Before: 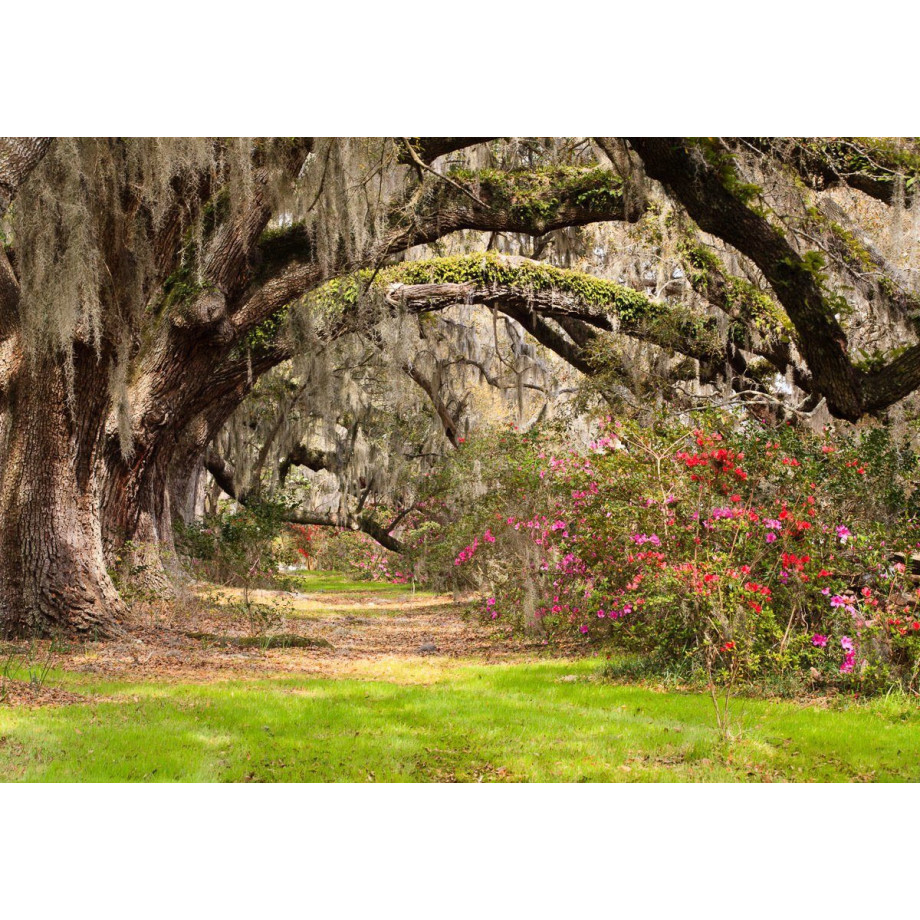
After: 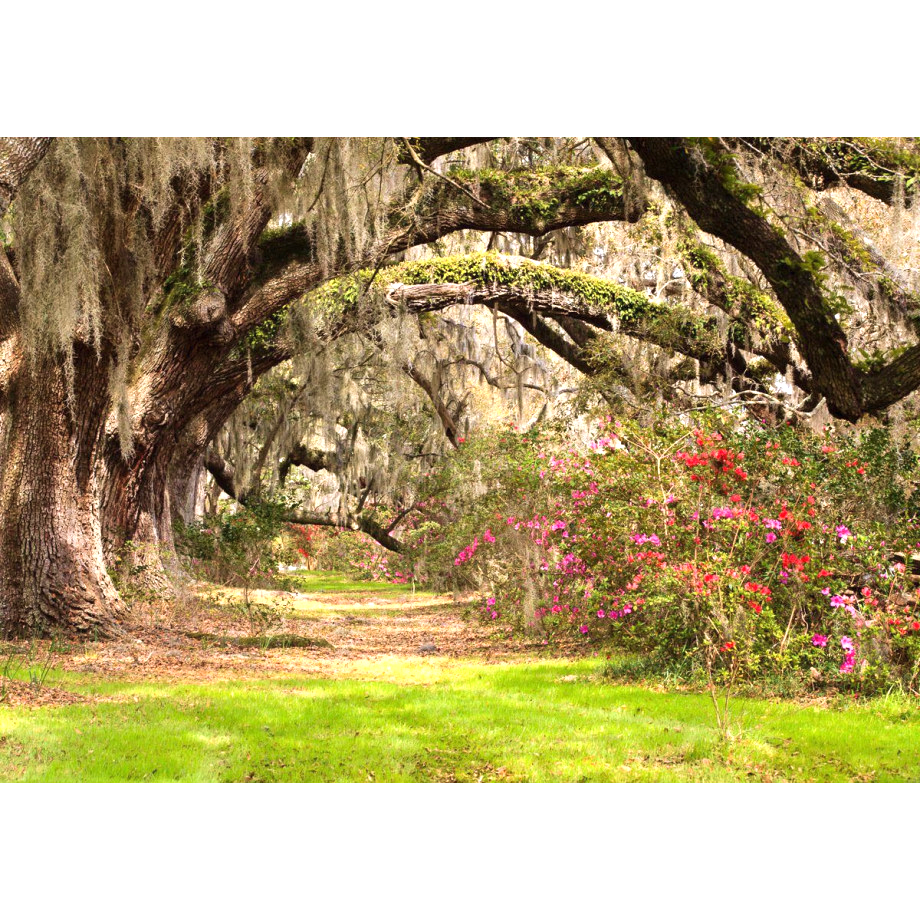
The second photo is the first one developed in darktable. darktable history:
exposure: exposure 0.574 EV, compensate highlight preservation false
velvia: on, module defaults
